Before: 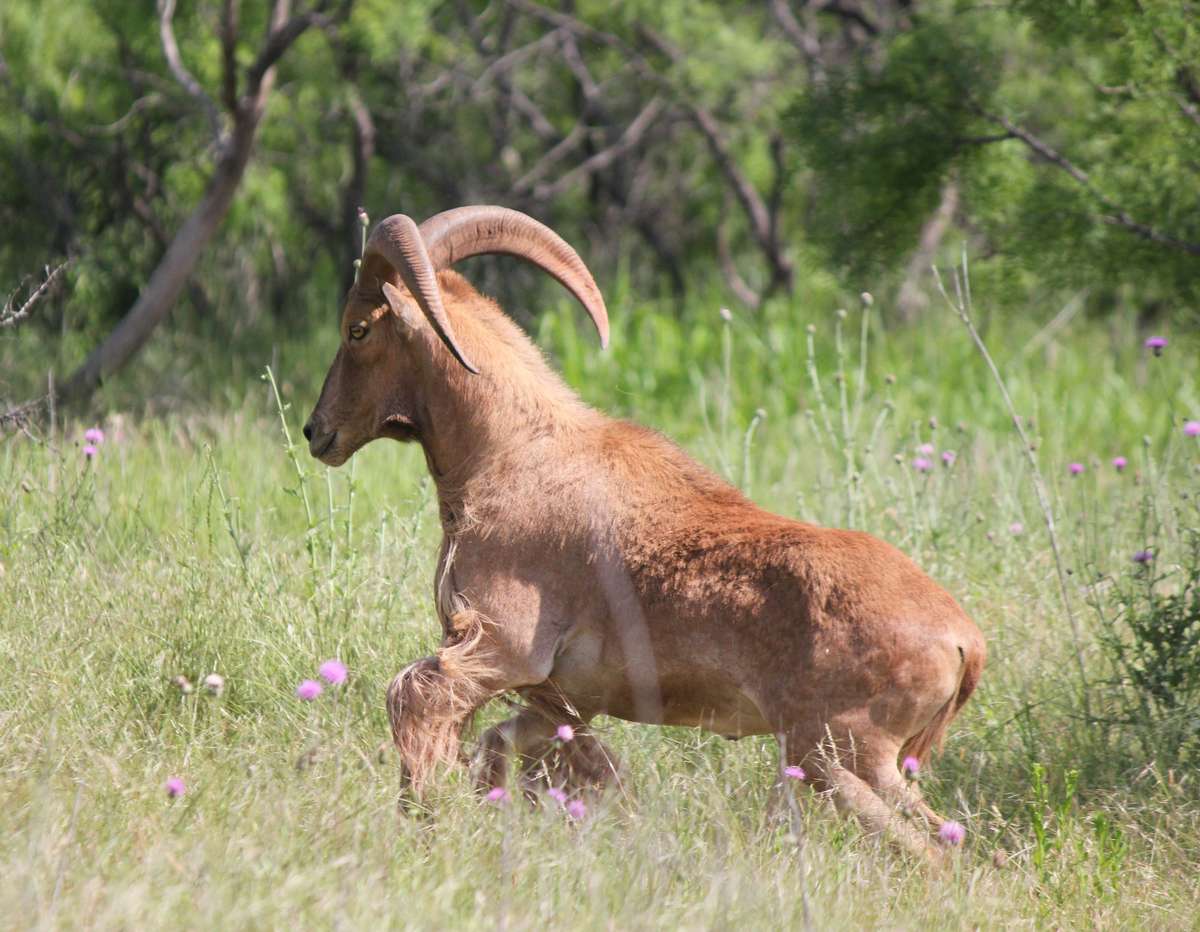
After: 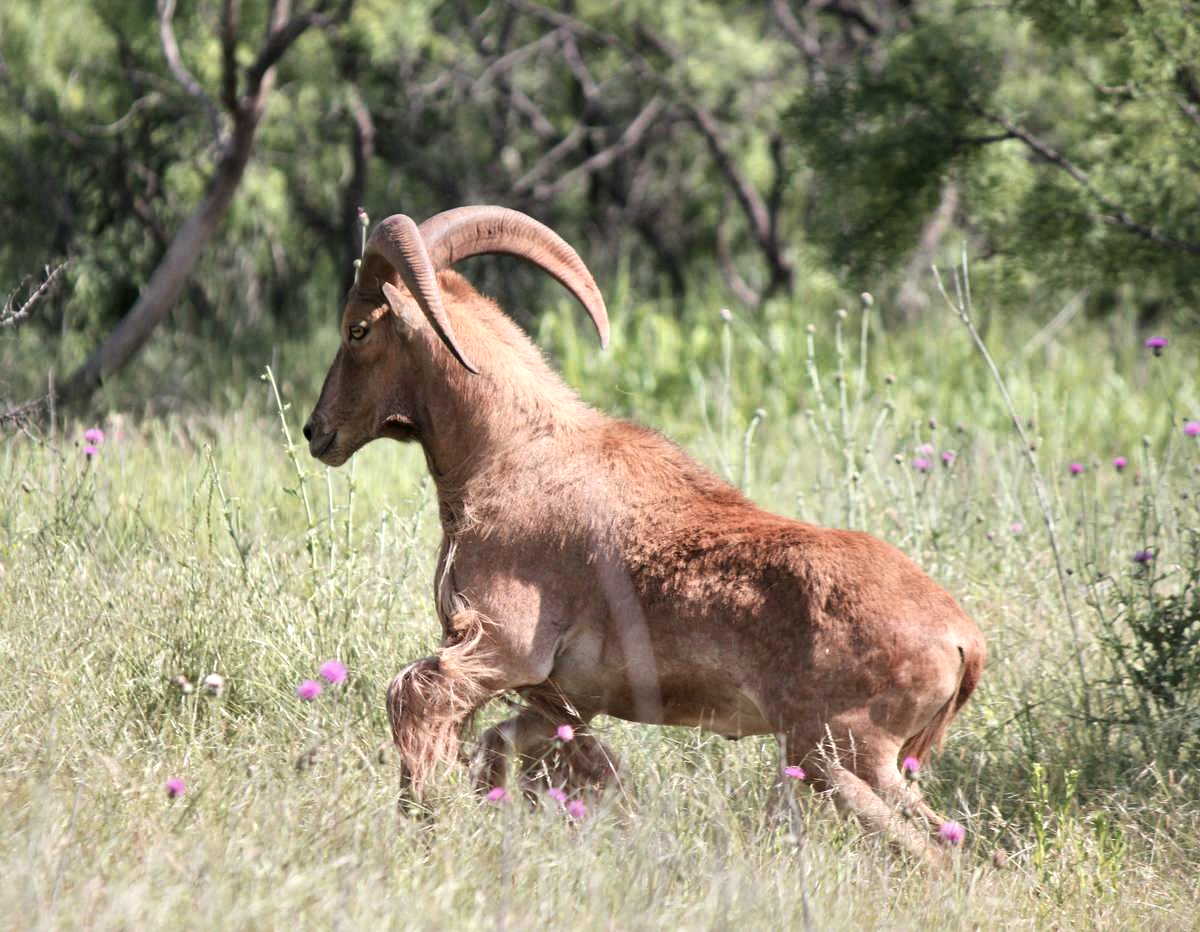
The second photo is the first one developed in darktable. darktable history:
color zones: curves: ch0 [(0, 0.473) (0.001, 0.473) (0.226, 0.548) (0.4, 0.589) (0.525, 0.54) (0.728, 0.403) (0.999, 0.473) (1, 0.473)]; ch1 [(0, 0.619) (0.001, 0.619) (0.234, 0.388) (0.4, 0.372) (0.528, 0.422) (0.732, 0.53) (0.999, 0.619) (1, 0.619)]; ch2 [(0, 0.547) (0.001, 0.547) (0.226, 0.45) (0.4, 0.525) (0.525, 0.585) (0.8, 0.511) (0.999, 0.547) (1, 0.547)]
local contrast: mode bilateral grid, contrast 50, coarseness 50, detail 150%, midtone range 0.2
